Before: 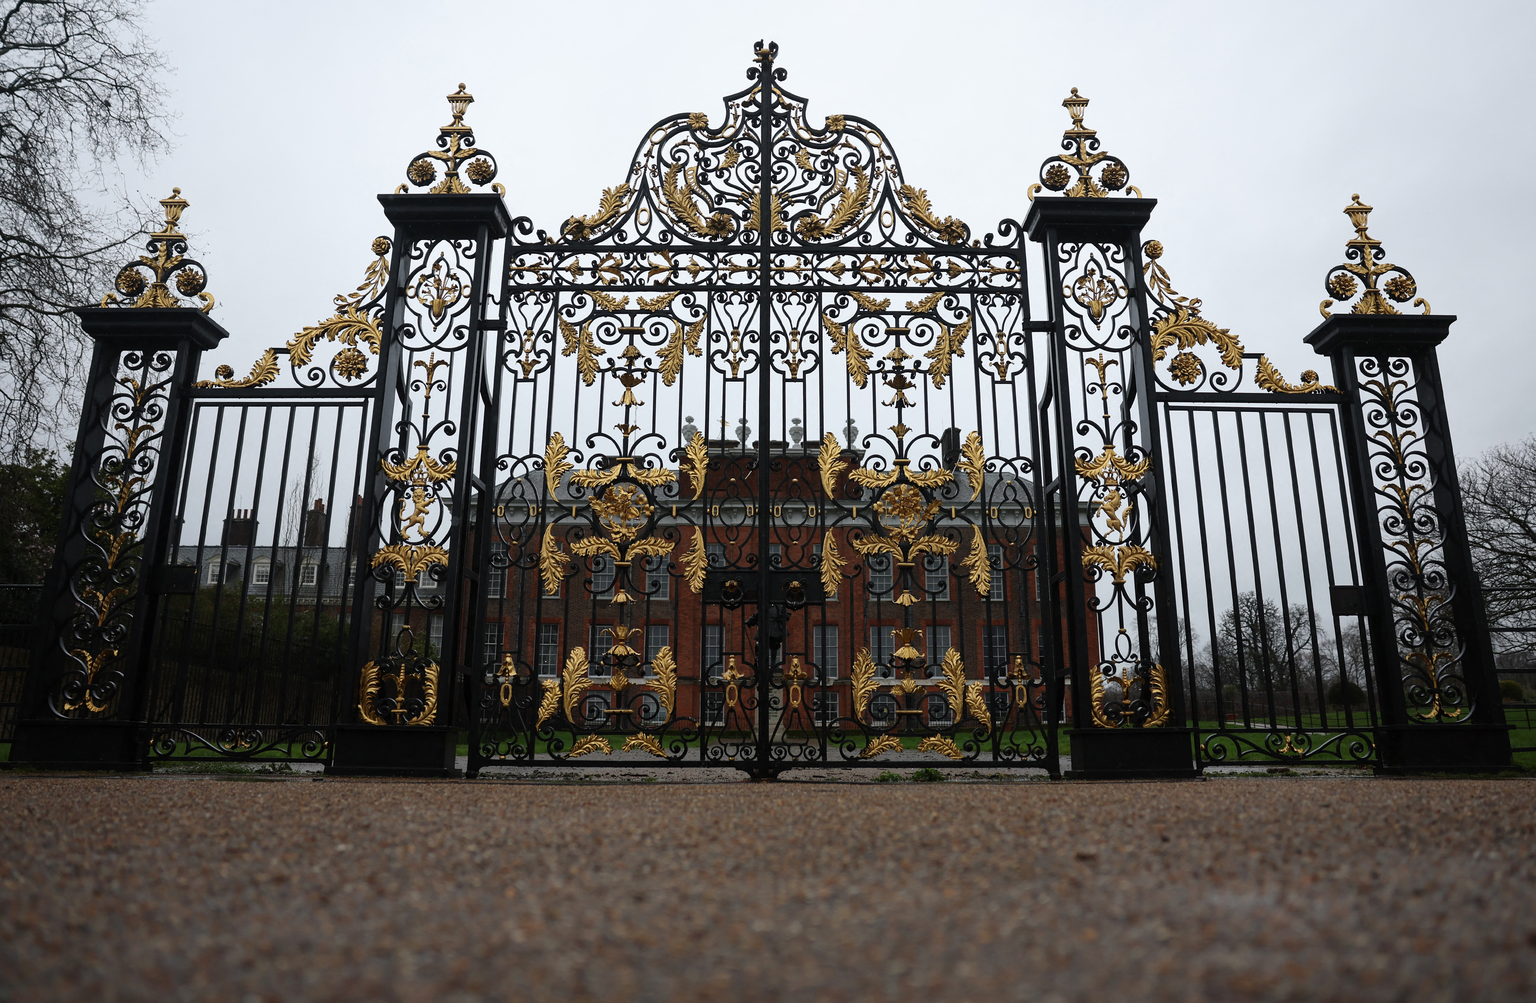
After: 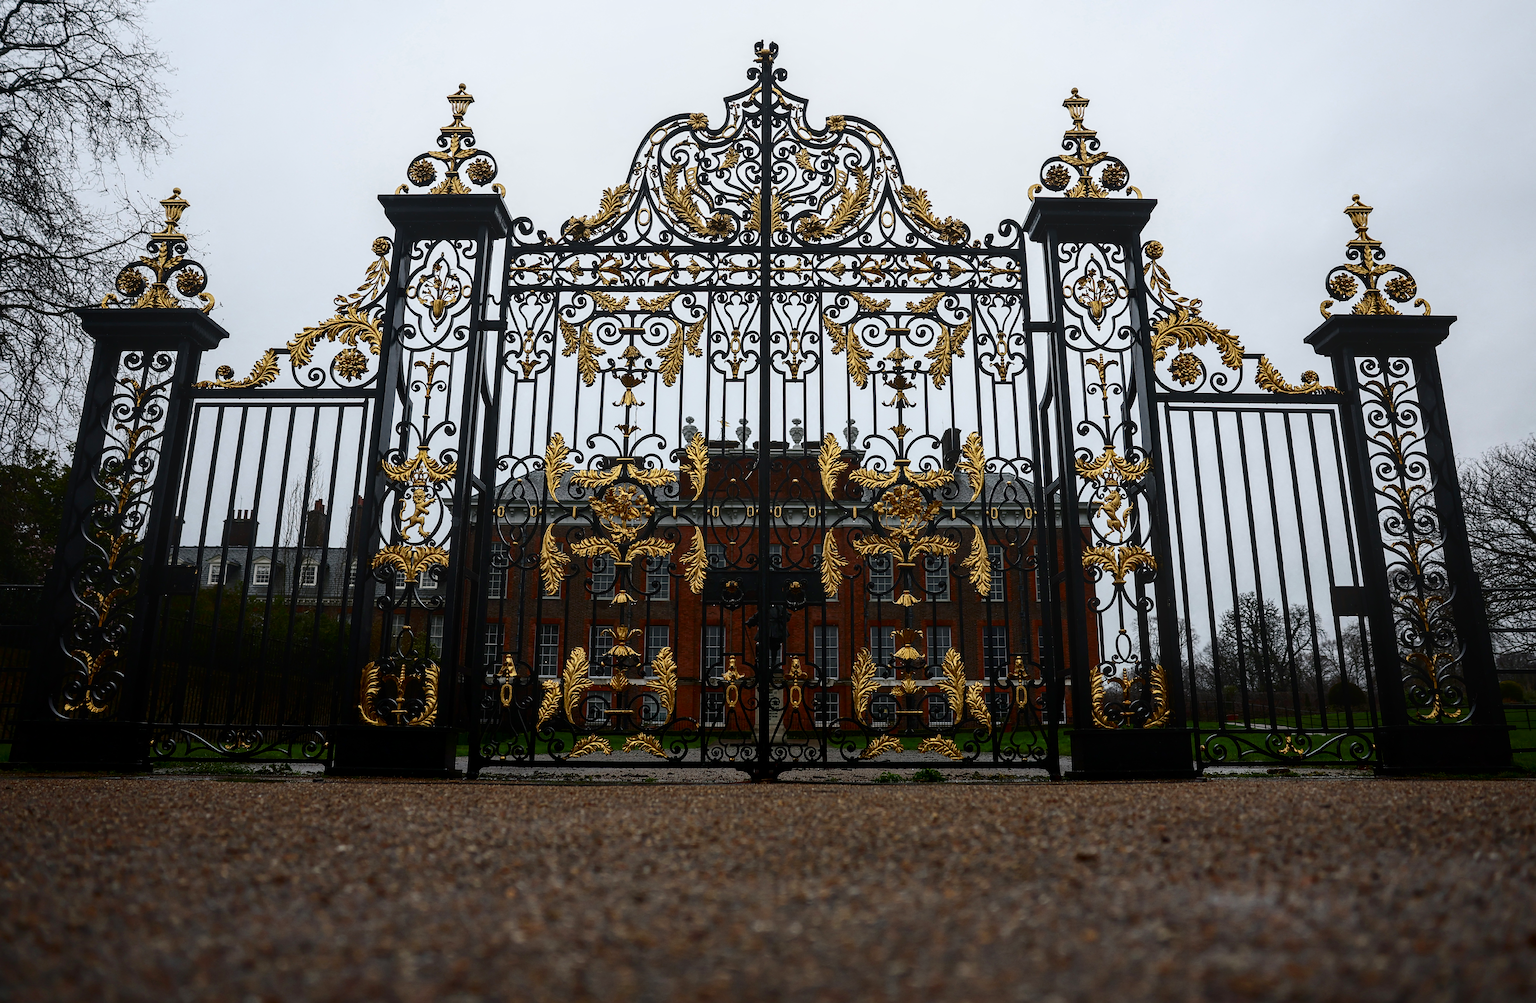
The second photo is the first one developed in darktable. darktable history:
local contrast: on, module defaults
sharpen: amount 0.202
contrast brightness saturation: contrast 0.19, brightness -0.108, saturation 0.21
